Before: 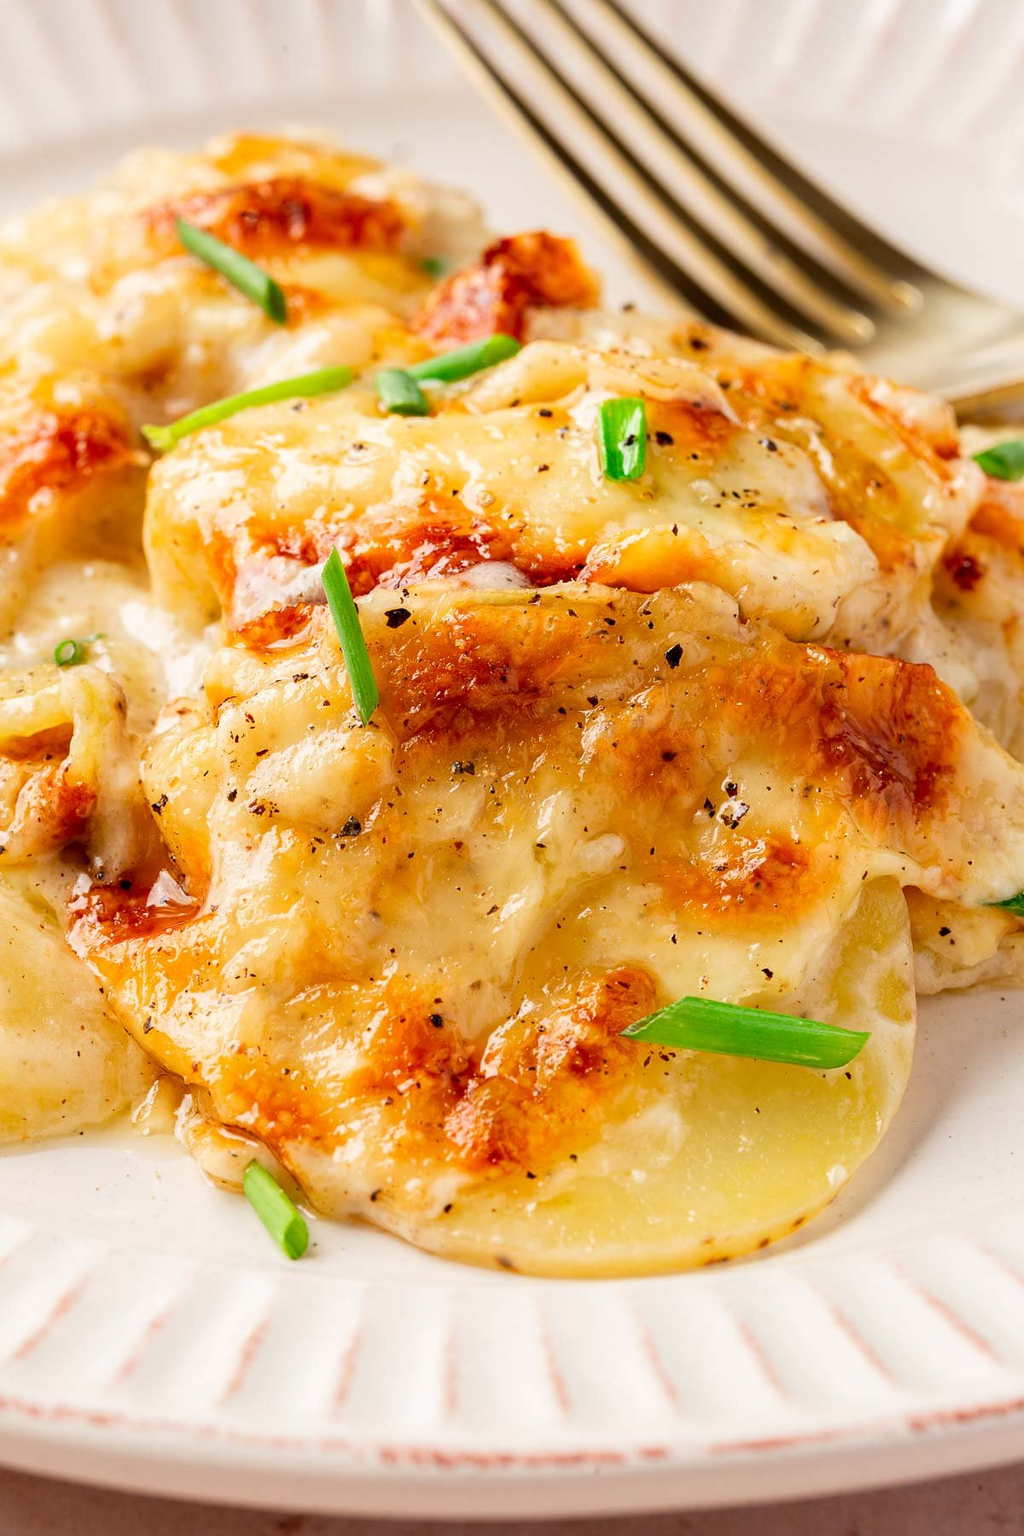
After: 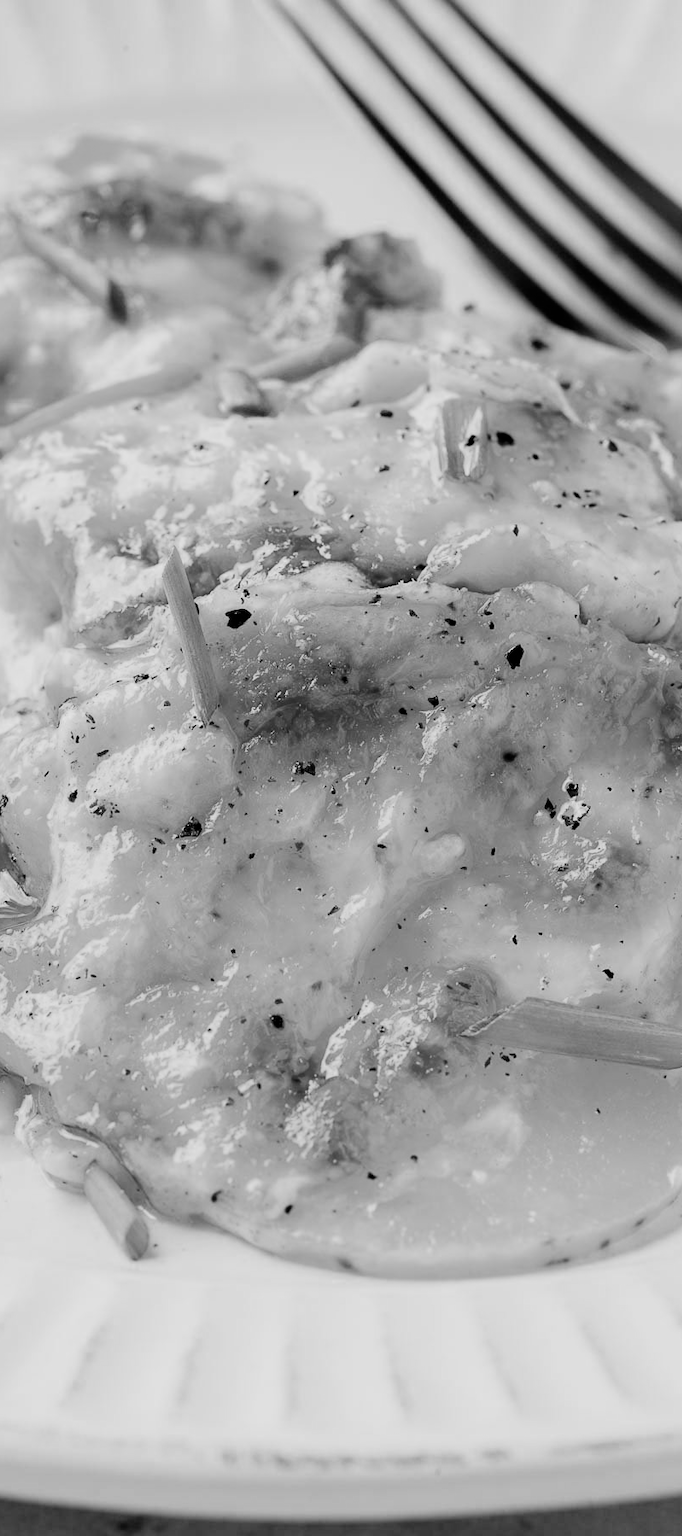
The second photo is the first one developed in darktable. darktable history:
crop and rotate: left 15.583%, right 17.753%
filmic rgb: black relative exposure -5.11 EV, white relative exposure 3.97 EV, hardness 2.89, contrast 1.298, highlights saturation mix -30.38%
color zones: curves: ch0 [(0, 0.613) (0.01, 0.613) (0.245, 0.448) (0.498, 0.529) (0.642, 0.665) (0.879, 0.777) (0.99, 0.613)]; ch1 [(0, 0) (0.143, 0) (0.286, 0) (0.429, 0) (0.571, 0) (0.714, 0) (0.857, 0)]
color calibration: x 0.343, y 0.357, temperature 5086.19 K
